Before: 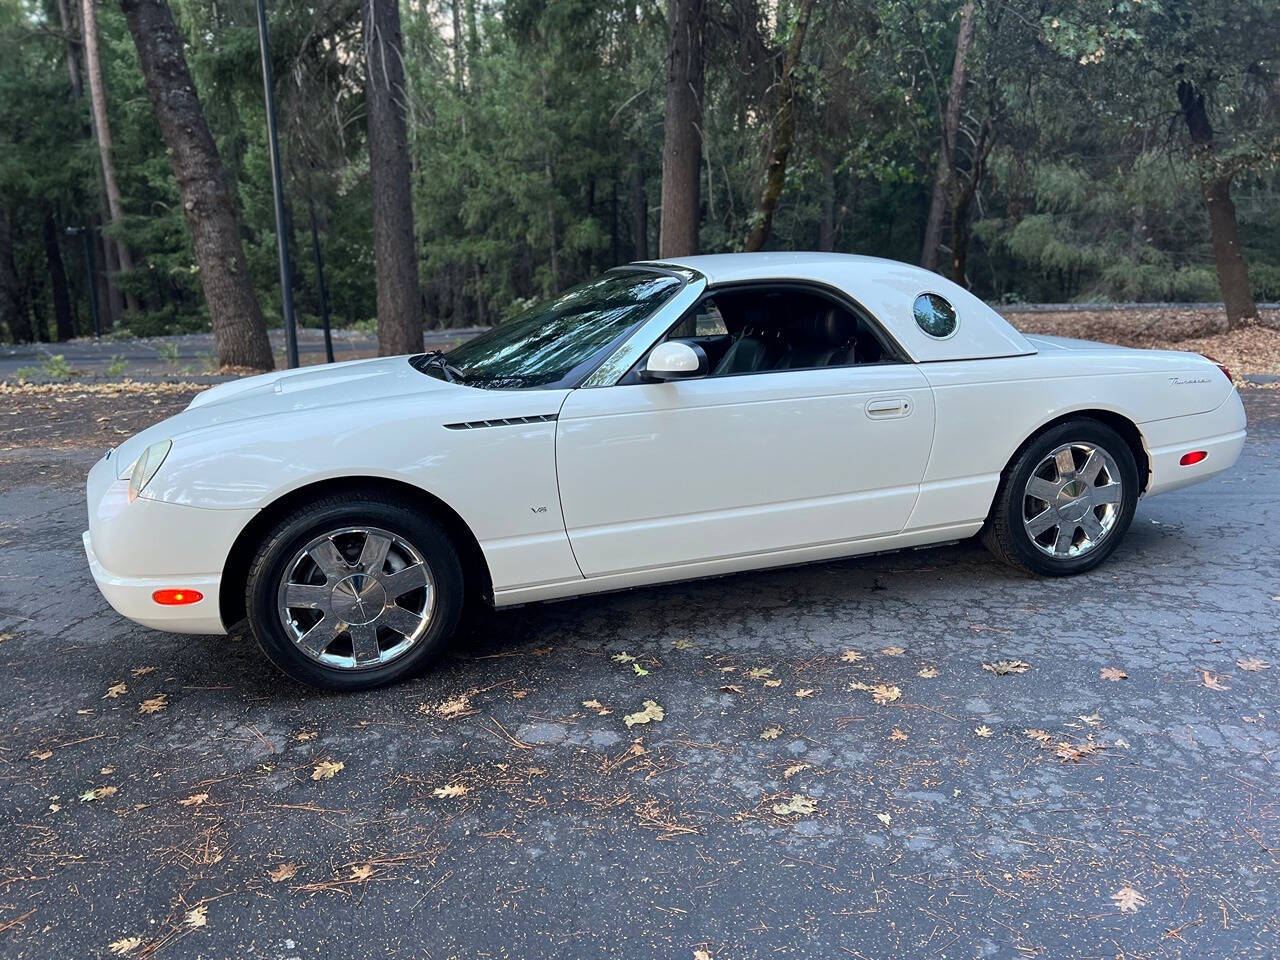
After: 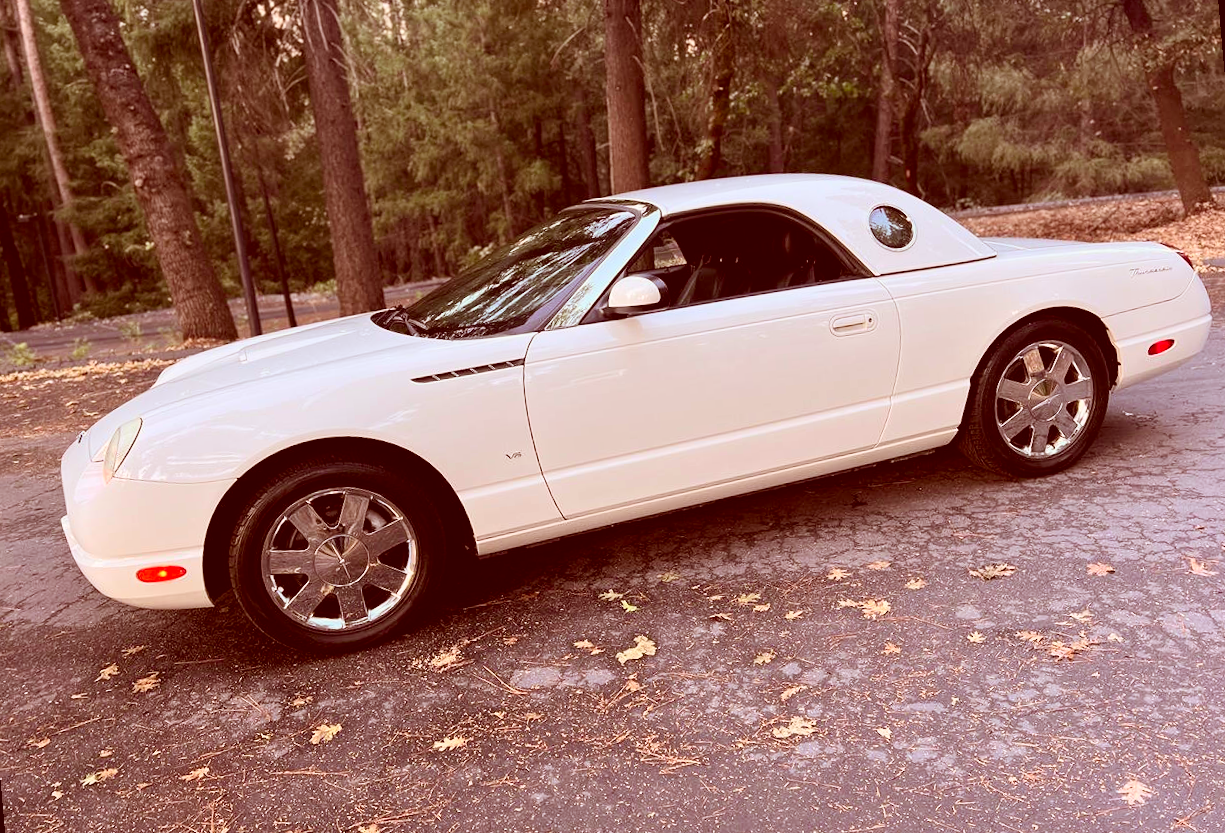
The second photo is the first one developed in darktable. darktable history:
color correction: highlights a* 9.03, highlights b* 8.71, shadows a* 40, shadows b* 40, saturation 0.8
contrast brightness saturation: contrast 0.2, brightness 0.16, saturation 0.22
rotate and perspective: rotation -5°, crop left 0.05, crop right 0.952, crop top 0.11, crop bottom 0.89
